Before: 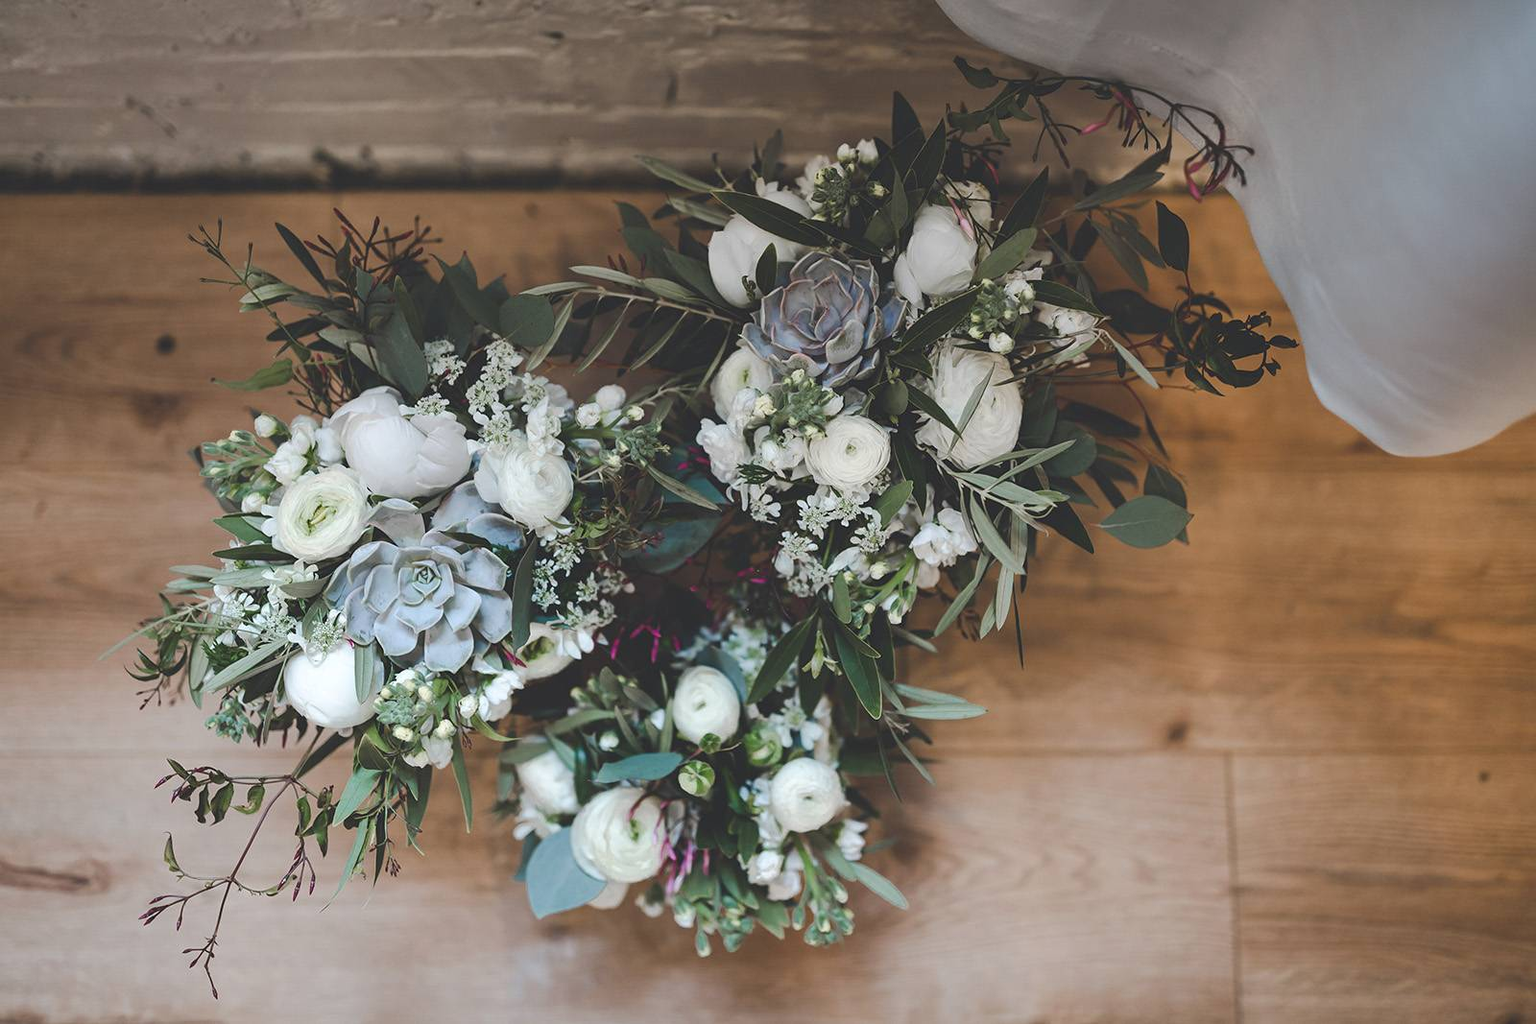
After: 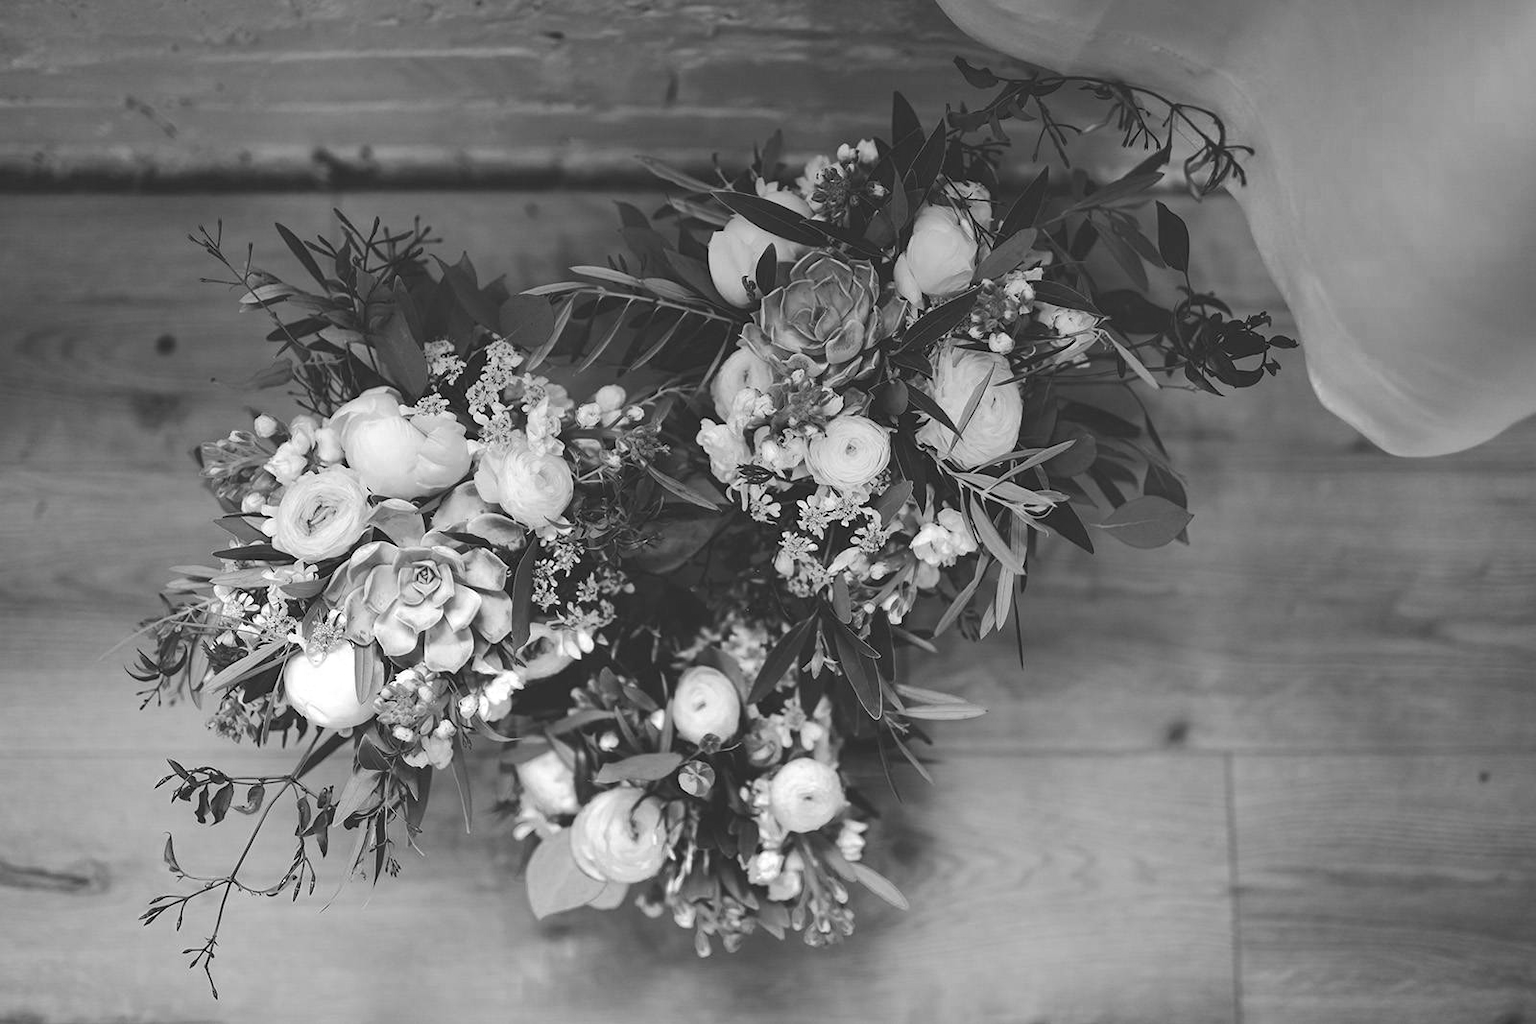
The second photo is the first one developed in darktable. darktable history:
color zones: curves: ch0 [(0, 0.613) (0.01, 0.613) (0.245, 0.448) (0.498, 0.529) (0.642, 0.665) (0.879, 0.777) (0.99, 0.613)]; ch1 [(0, 0) (0.143, 0) (0.286, 0) (0.429, 0) (0.571, 0) (0.714, 0) (0.857, 0)]
tone equalizer: smoothing diameter 2.1%, edges refinement/feathering 18.56, mask exposure compensation -1.57 EV, filter diffusion 5
